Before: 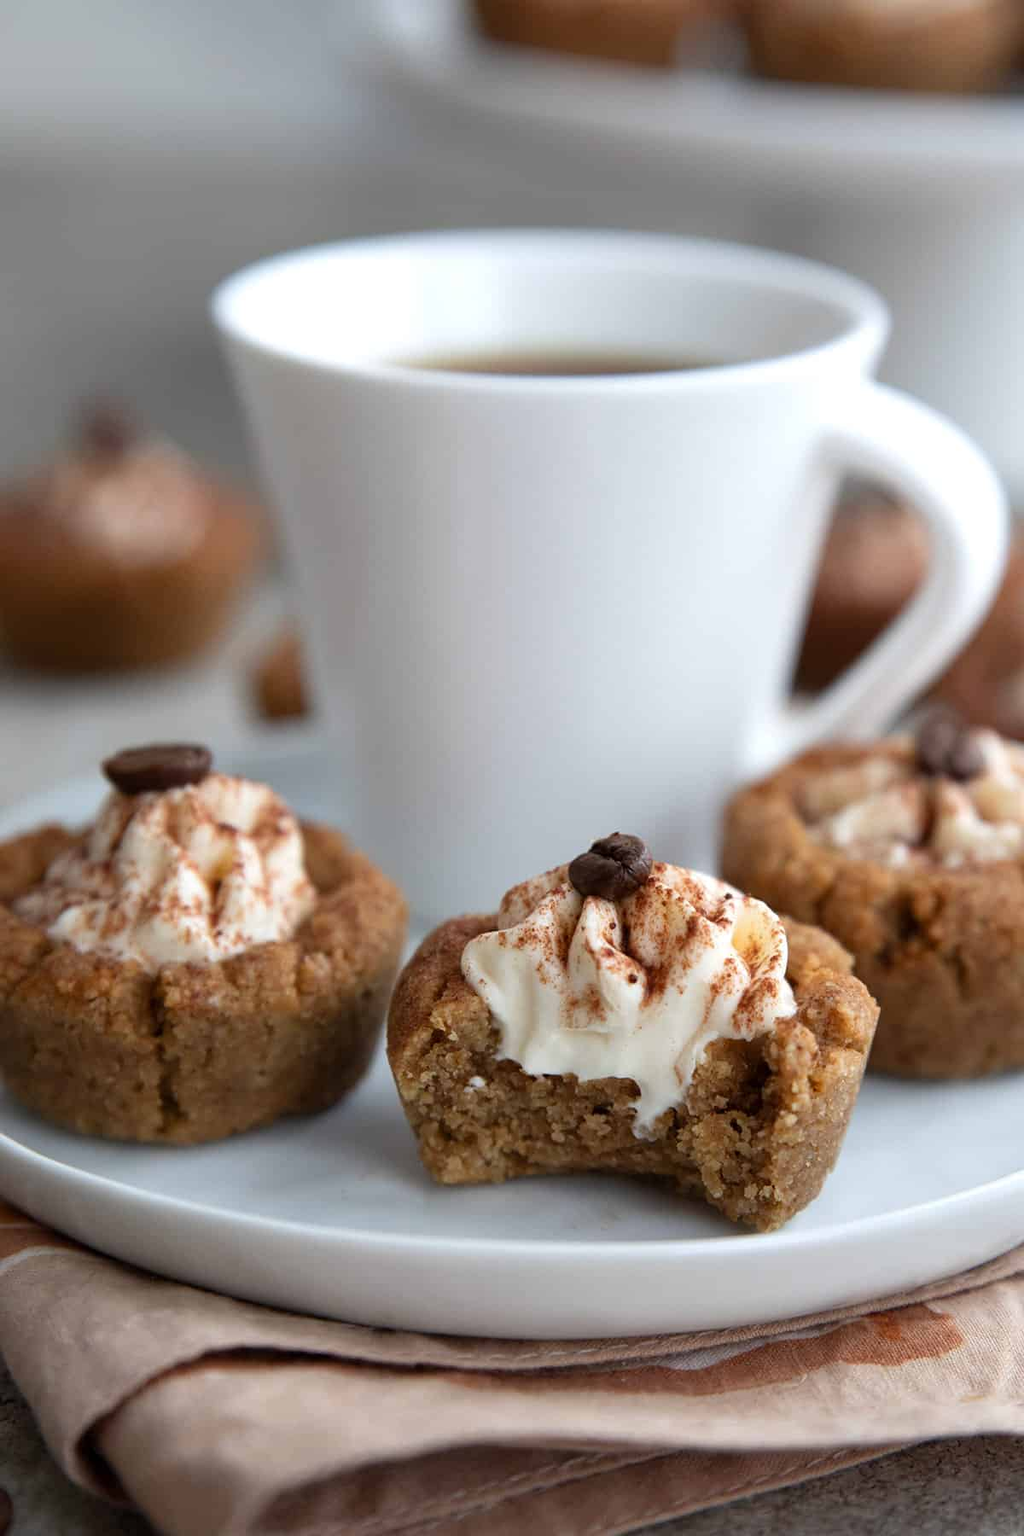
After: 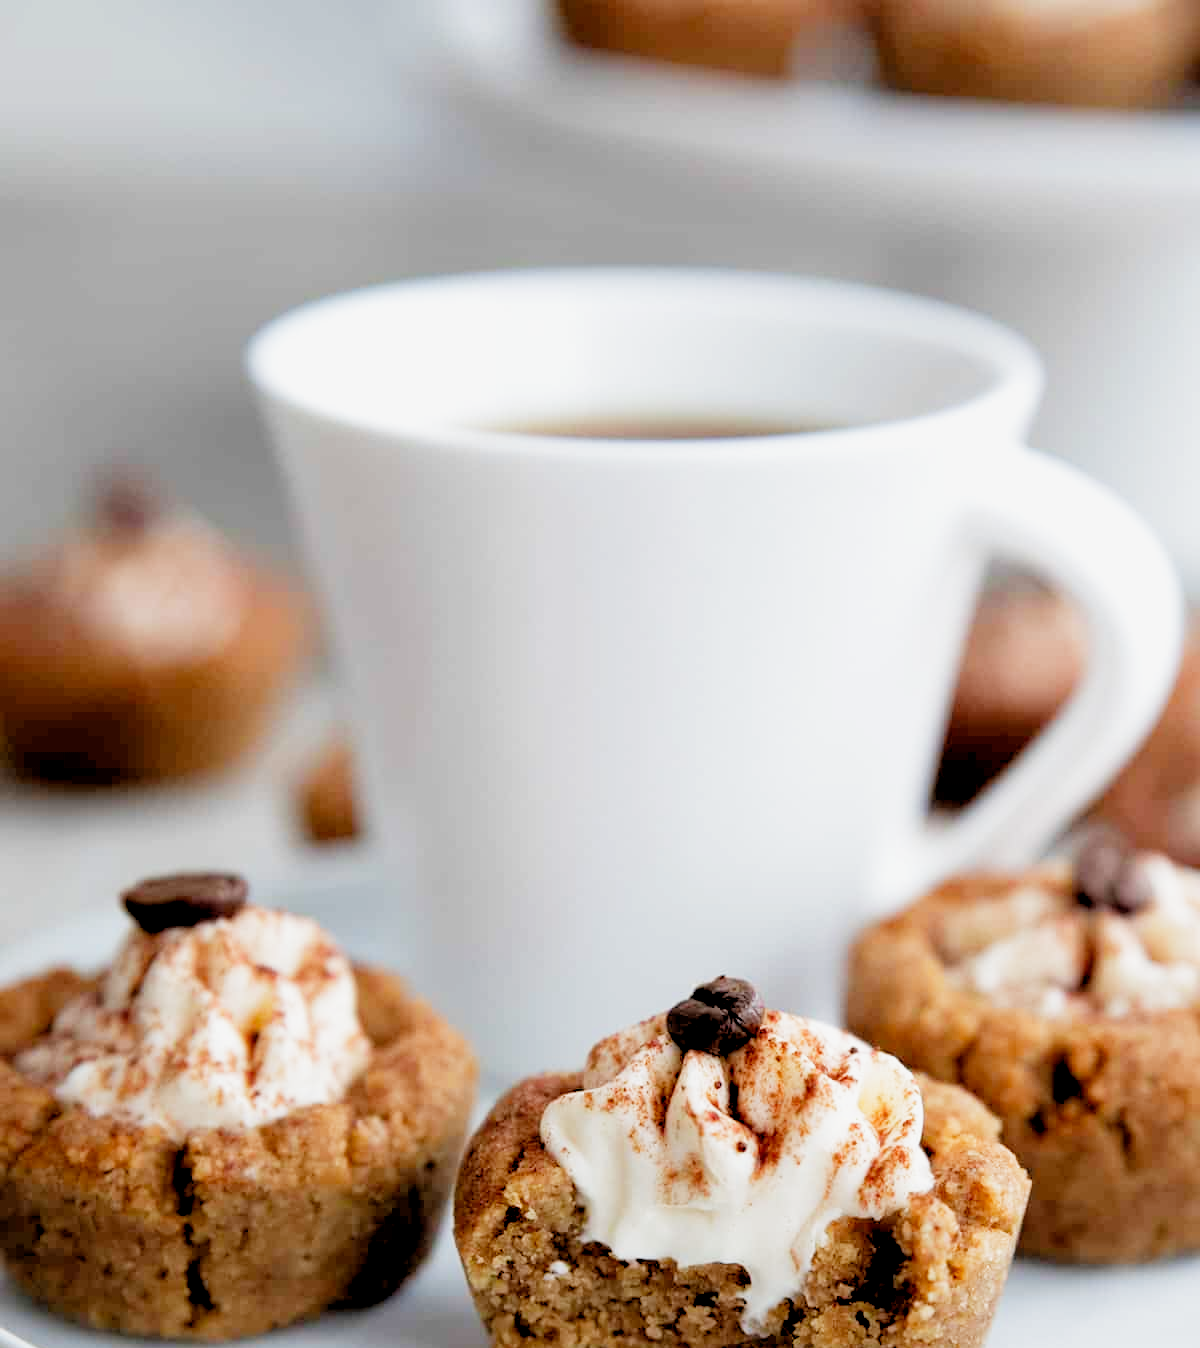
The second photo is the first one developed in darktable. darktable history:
crop: bottom 24.967%
rgb levels: preserve colors sum RGB, levels [[0.038, 0.433, 0.934], [0, 0.5, 1], [0, 0.5, 1]]
filmic rgb: middle gray luminance 12.74%, black relative exposure -10.13 EV, white relative exposure 3.47 EV, threshold 6 EV, target black luminance 0%, hardness 5.74, latitude 44.69%, contrast 1.221, highlights saturation mix 5%, shadows ↔ highlights balance 26.78%, add noise in highlights 0, preserve chrominance no, color science v3 (2019), use custom middle-gray values true, iterations of high-quality reconstruction 0, contrast in highlights soft, enable highlight reconstruction true
